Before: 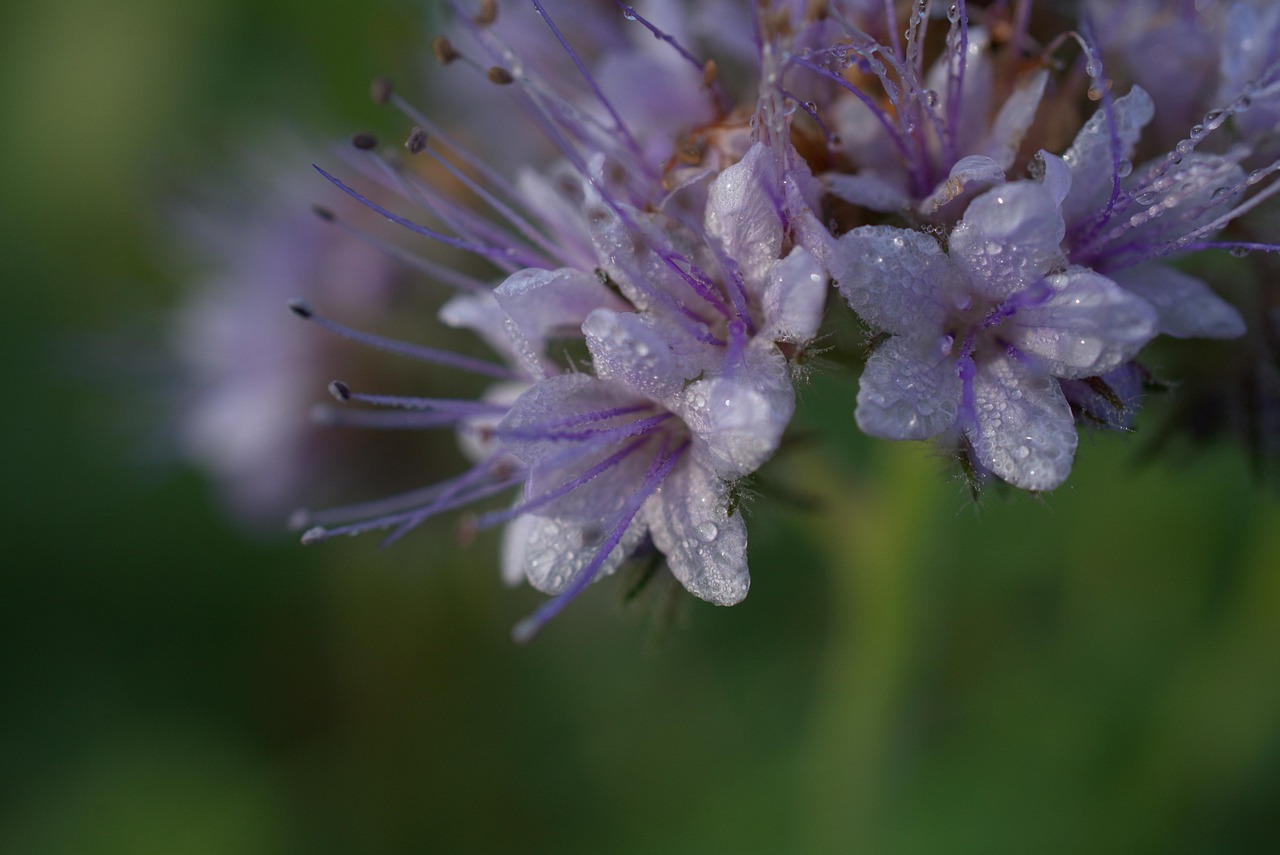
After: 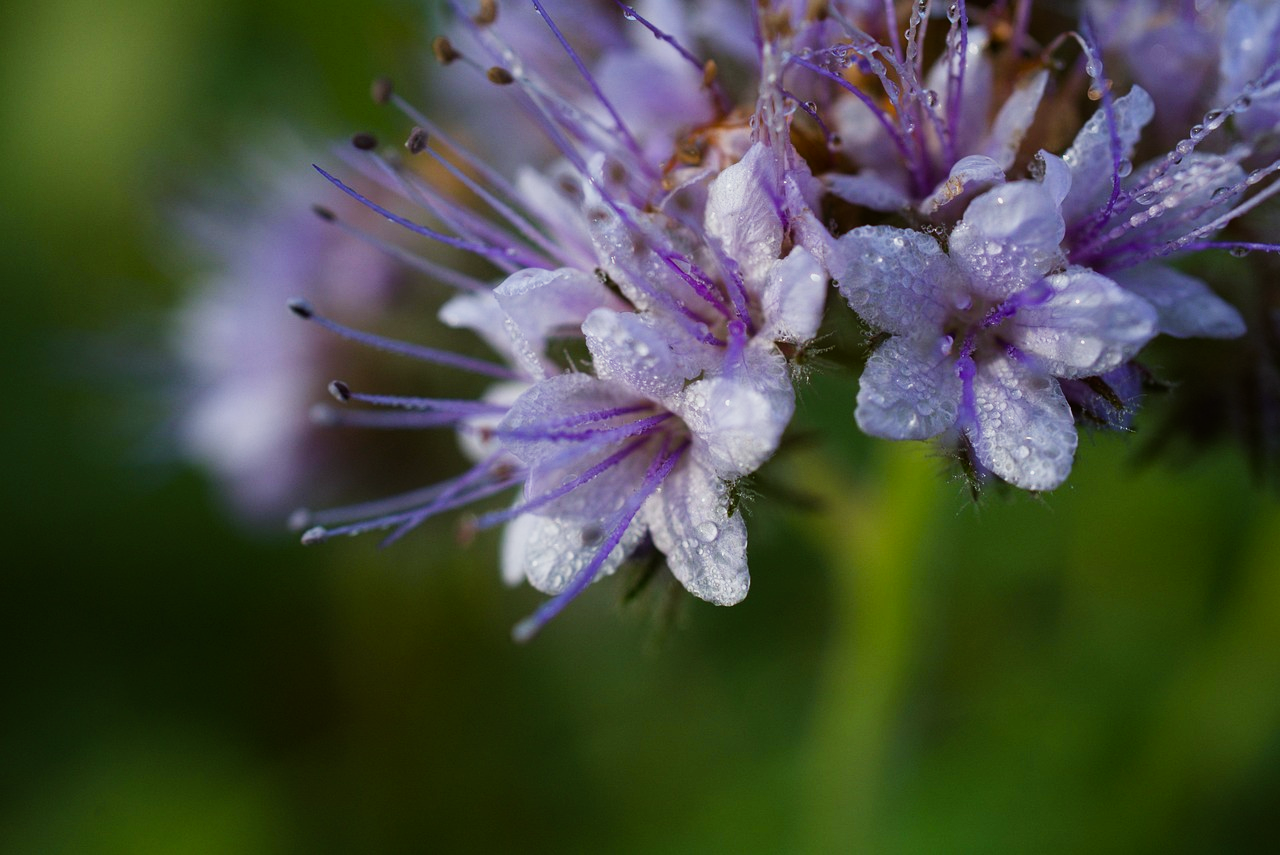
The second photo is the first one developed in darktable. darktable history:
sigmoid: contrast 1.8
exposure: black level correction 0, exposure 0.5 EV, compensate highlight preservation false
color balance: lift [1.004, 1.002, 1.002, 0.998], gamma [1, 1.007, 1.002, 0.993], gain [1, 0.977, 1.013, 1.023], contrast -3.64%
